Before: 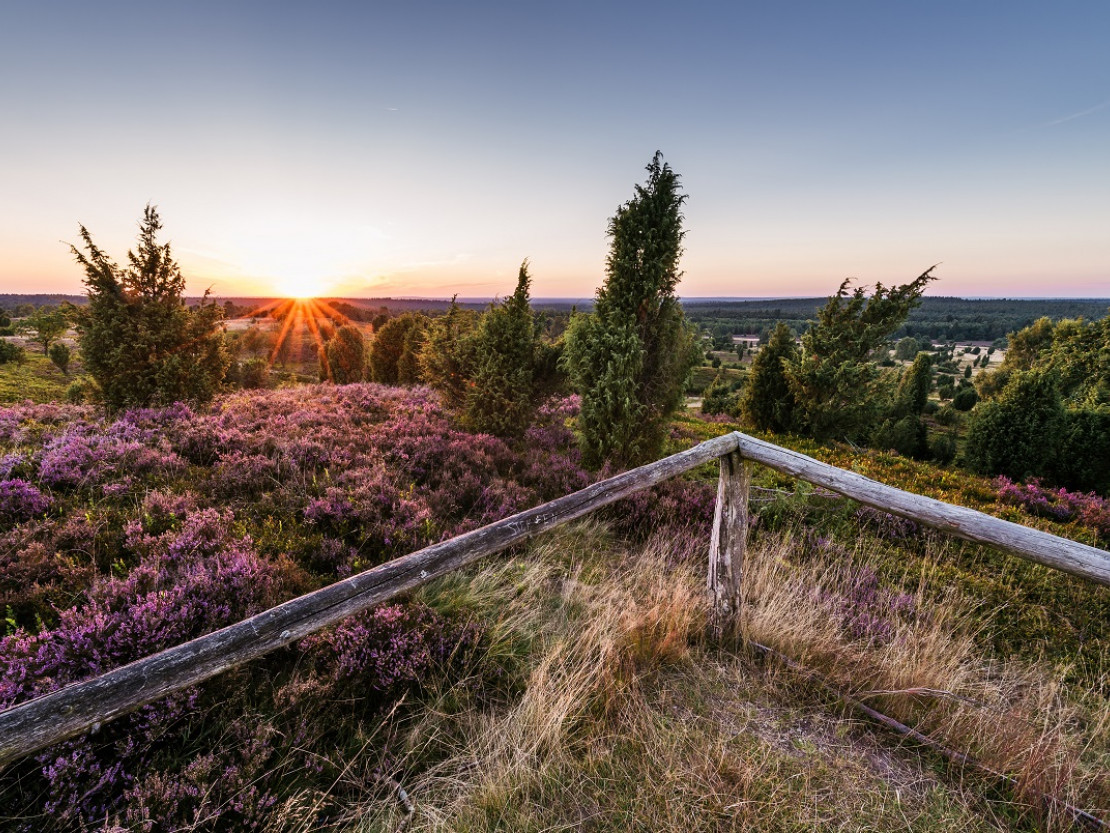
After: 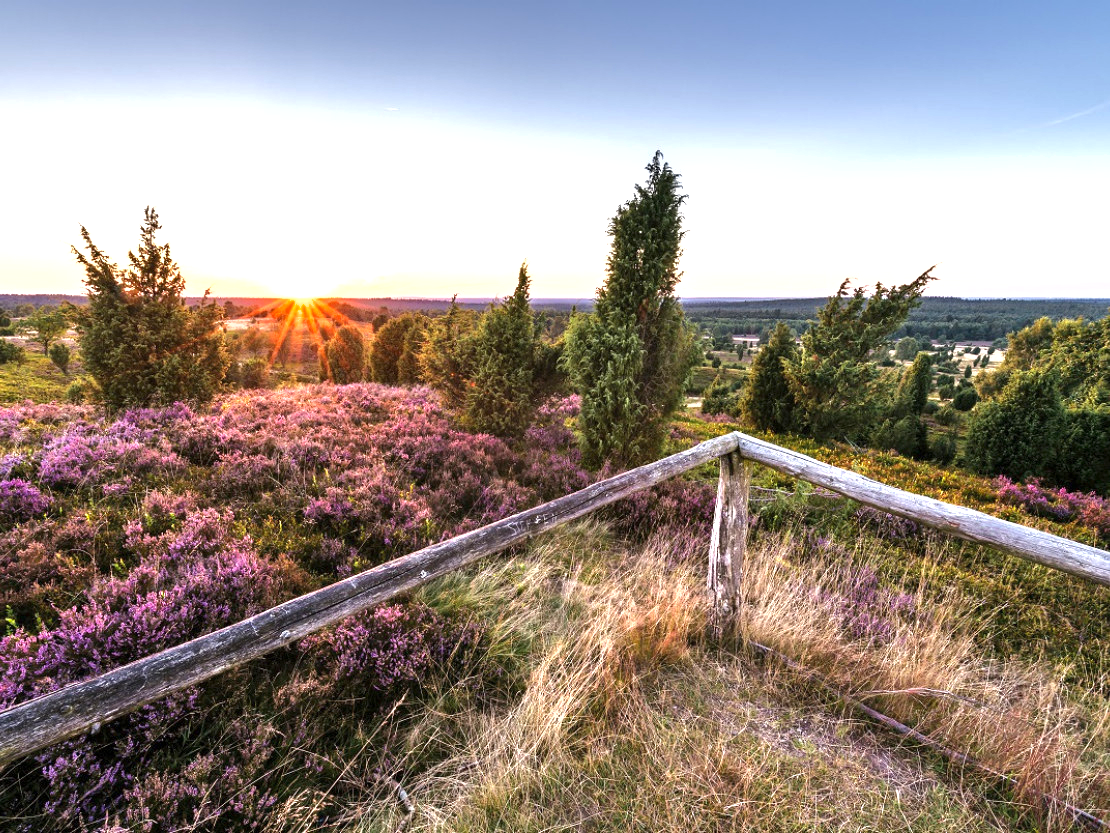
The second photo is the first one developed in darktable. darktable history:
shadows and highlights: shadows 8.45, white point adjustment 0.902, highlights -38.84
tone equalizer: edges refinement/feathering 500, mask exposure compensation -1.57 EV, preserve details no
exposure: exposure 1.062 EV, compensate highlight preservation false
